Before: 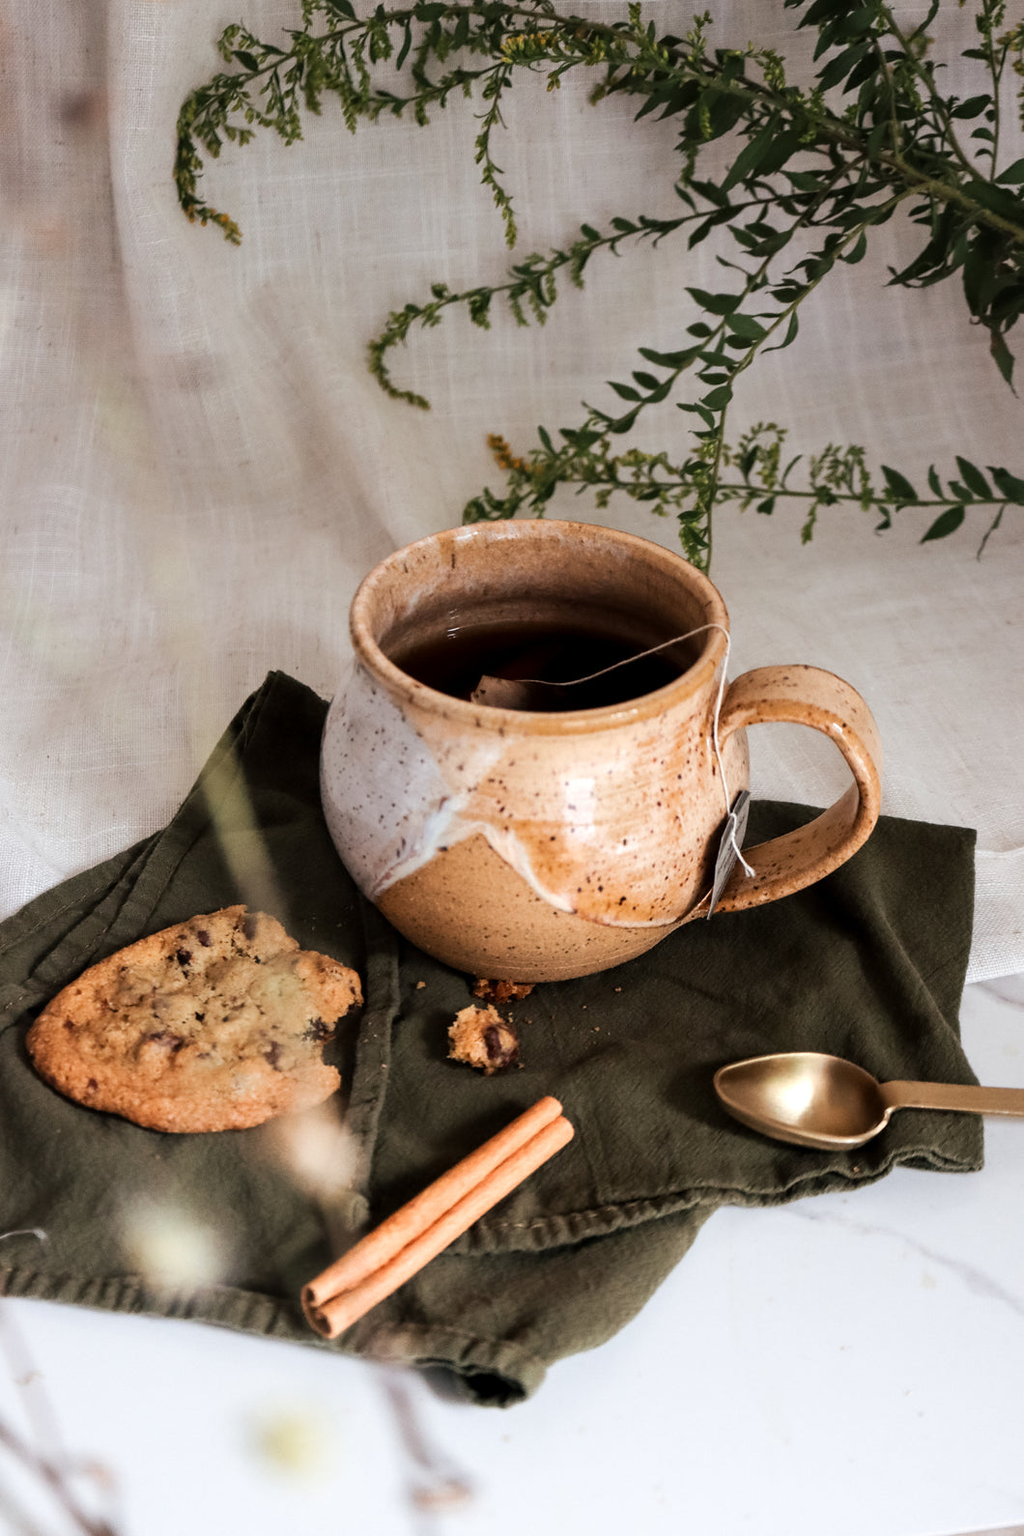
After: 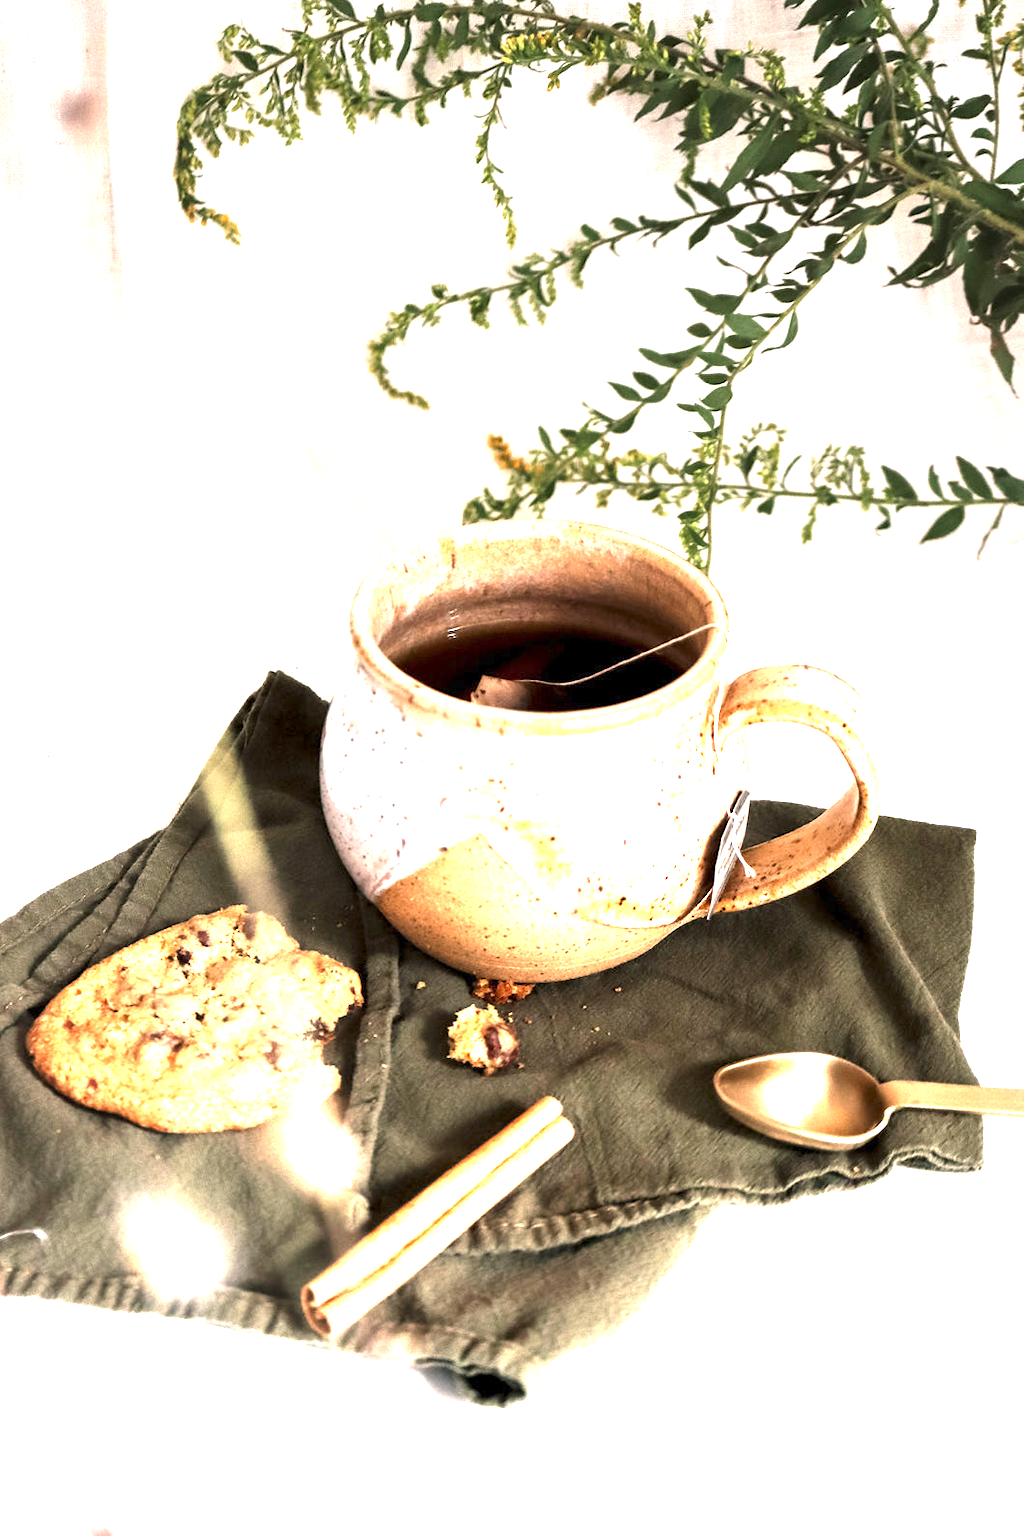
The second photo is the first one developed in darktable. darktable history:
exposure: exposure 2.267 EV, compensate exposure bias true, compensate highlight preservation false
